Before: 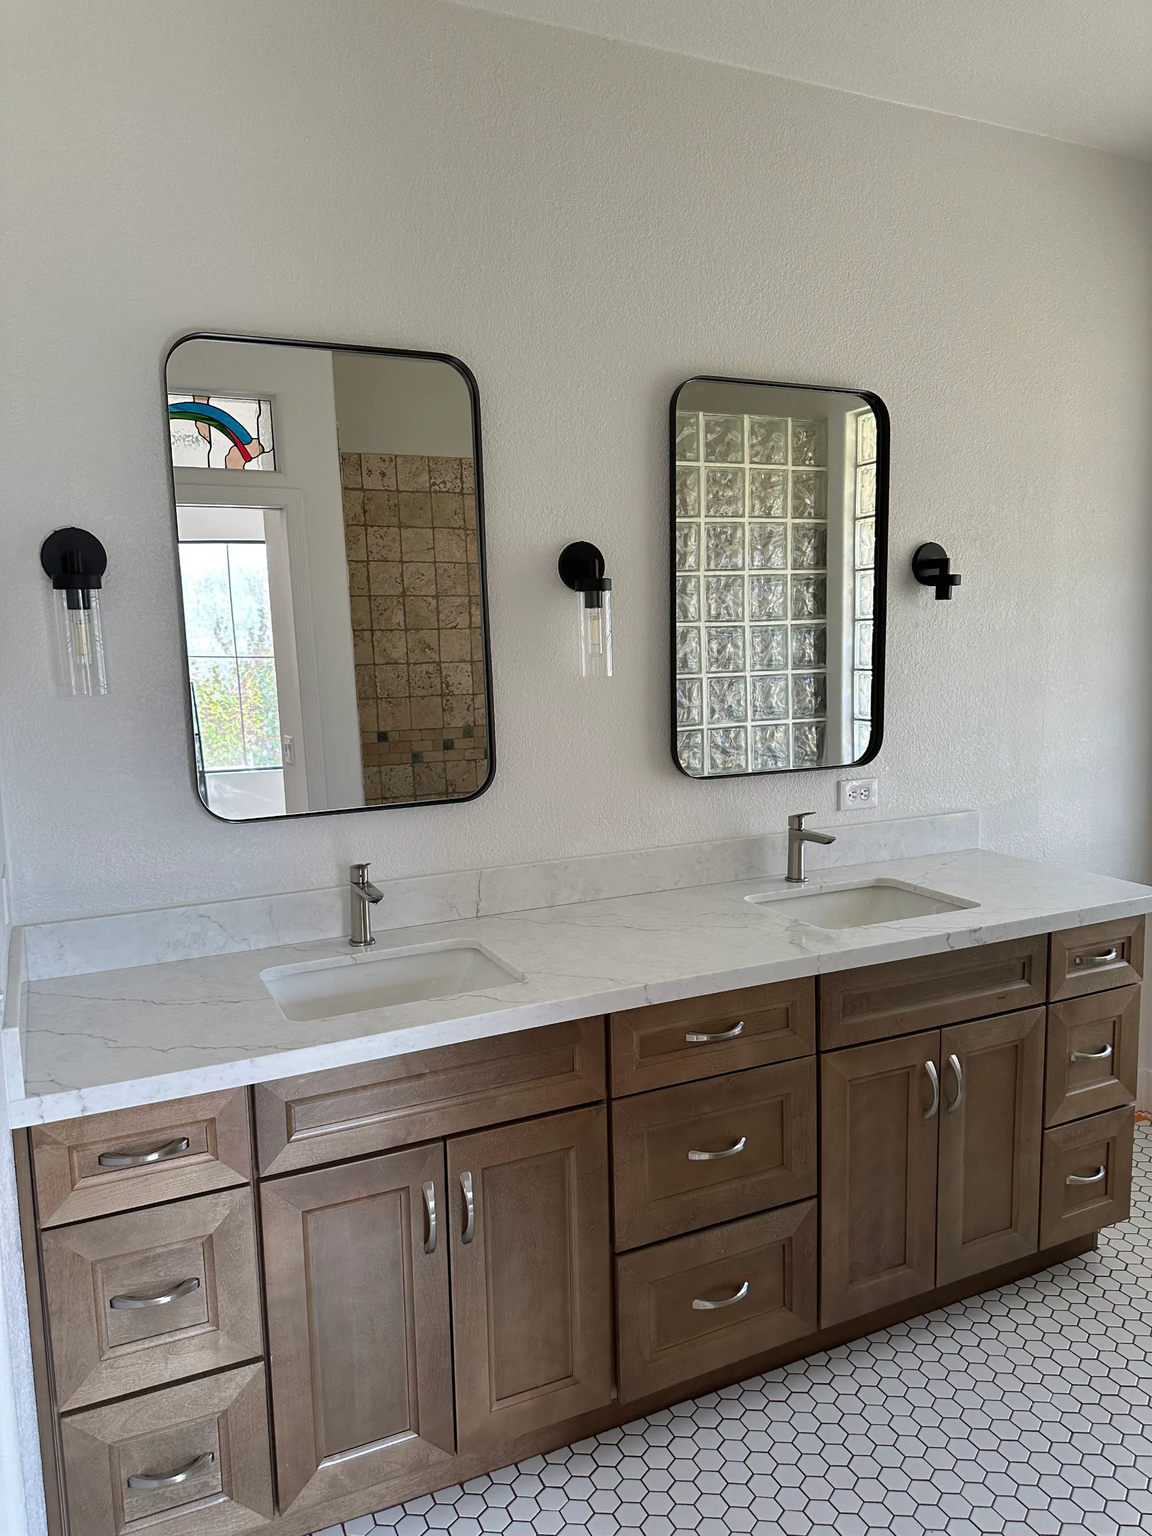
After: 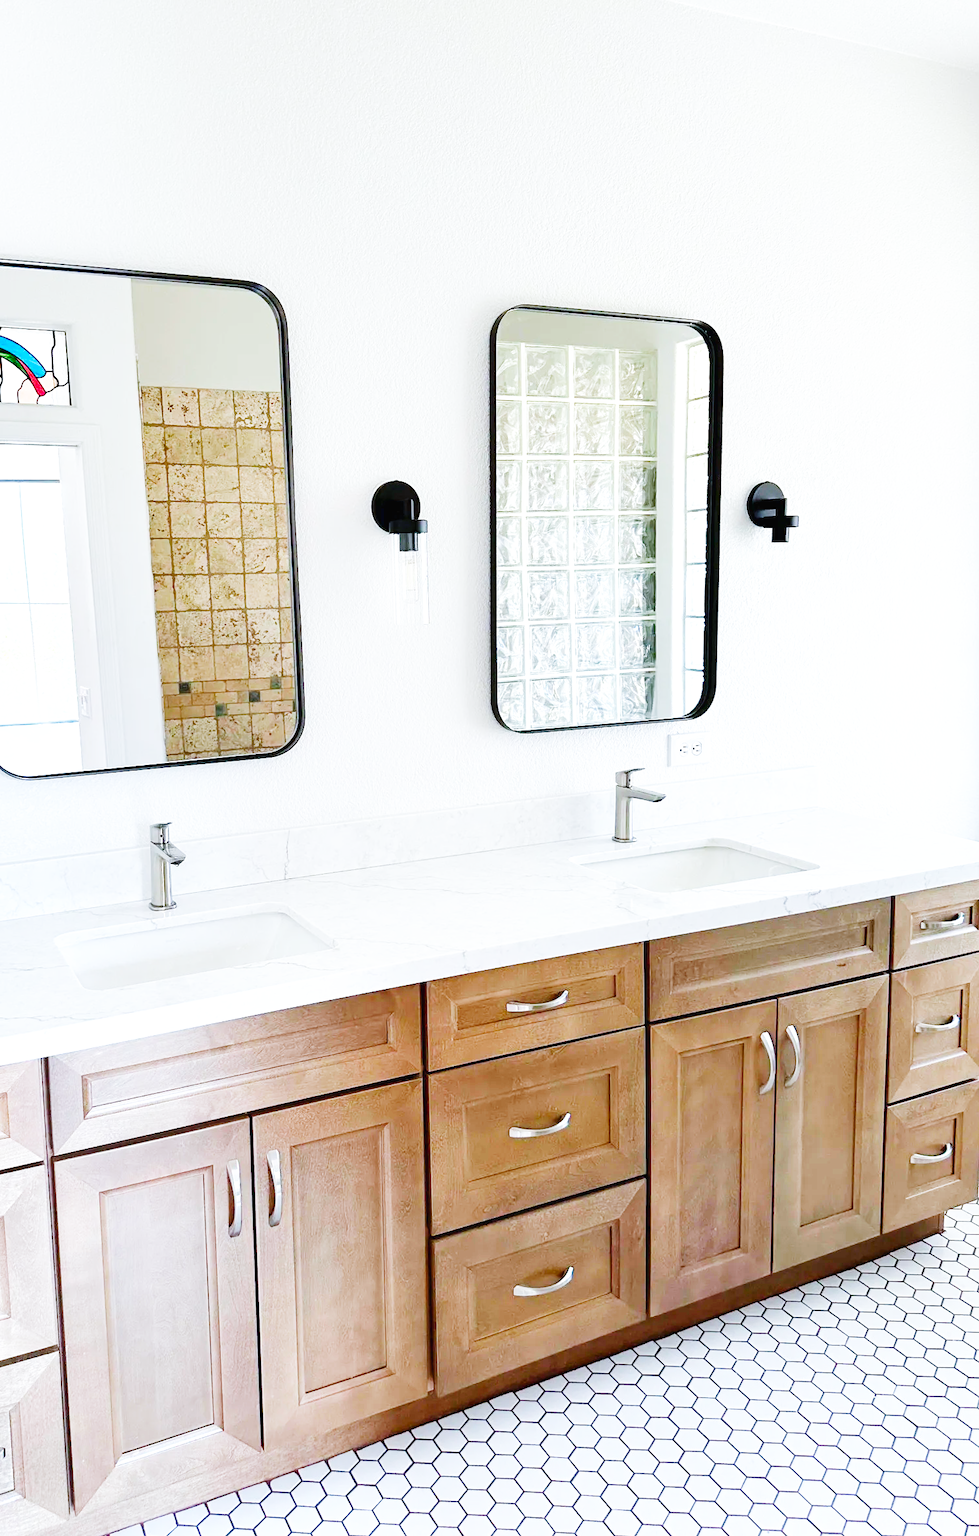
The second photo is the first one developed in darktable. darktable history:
crop and rotate: left 18.171%, top 5.839%, right 1.757%
exposure: exposure 0.922 EV, compensate exposure bias true, compensate highlight preservation false
base curve: curves: ch0 [(0, 0.003) (0.001, 0.002) (0.006, 0.004) (0.02, 0.022) (0.048, 0.086) (0.094, 0.234) (0.162, 0.431) (0.258, 0.629) (0.385, 0.8) (0.548, 0.918) (0.751, 0.988) (1, 1)], preserve colors none
color balance rgb: perceptual saturation grading › global saturation 25.686%, perceptual saturation grading › highlights -50.455%, perceptual saturation grading › shadows 30.92%, perceptual brilliance grading › mid-tones 10.758%, perceptual brilliance grading › shadows 14.472%, contrast -9.437%
color calibration: x 0.37, y 0.382, temperature 4320.09 K
